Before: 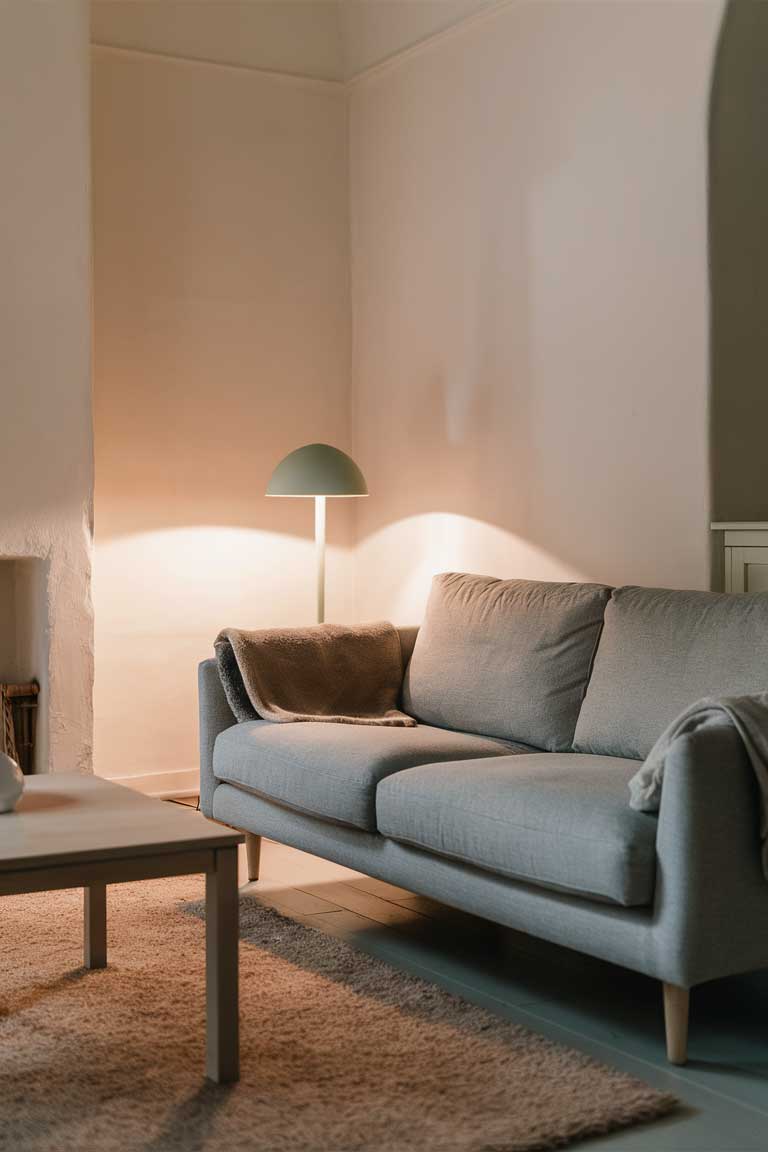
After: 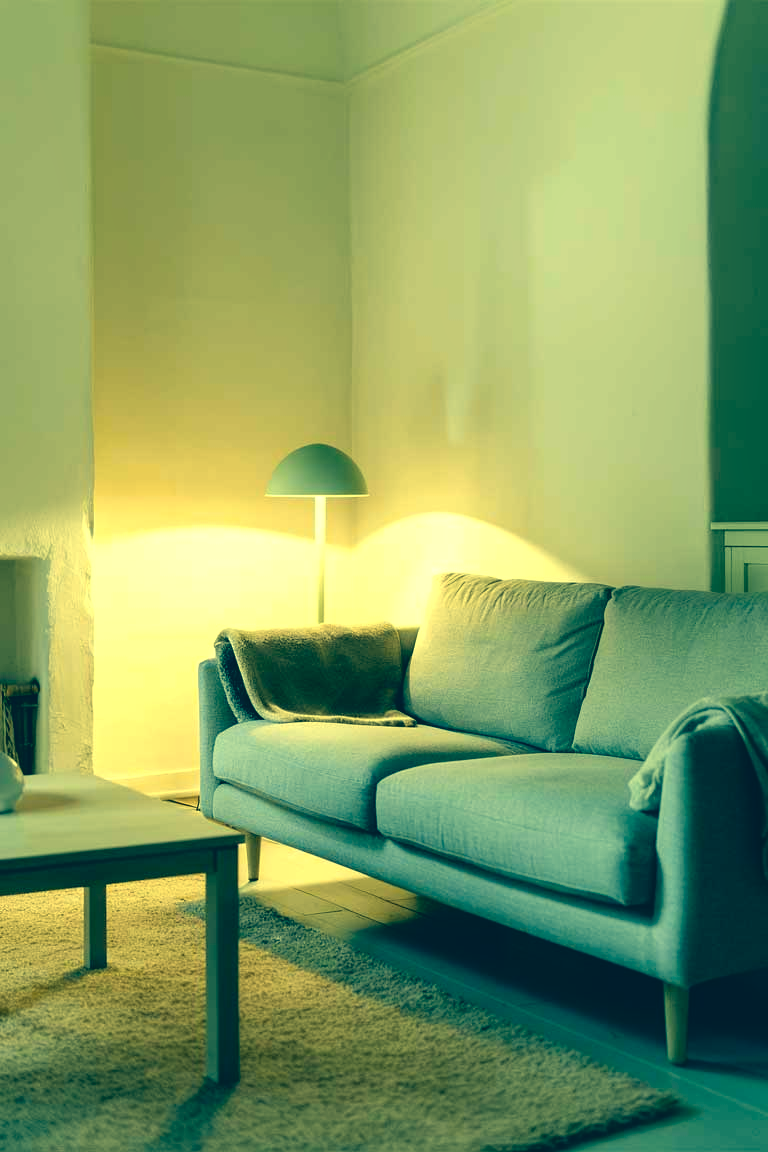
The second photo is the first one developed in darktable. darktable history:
tone equalizer: -8 EV -0.717 EV, -7 EV -0.731 EV, -6 EV -0.626 EV, -5 EV -0.421 EV, -3 EV 0.397 EV, -2 EV 0.6 EV, -1 EV 0.69 EV, +0 EV 0.78 EV
color correction: highlights a* -16.32, highlights b* 39.59, shadows a* -39.86, shadows b* -26.85
